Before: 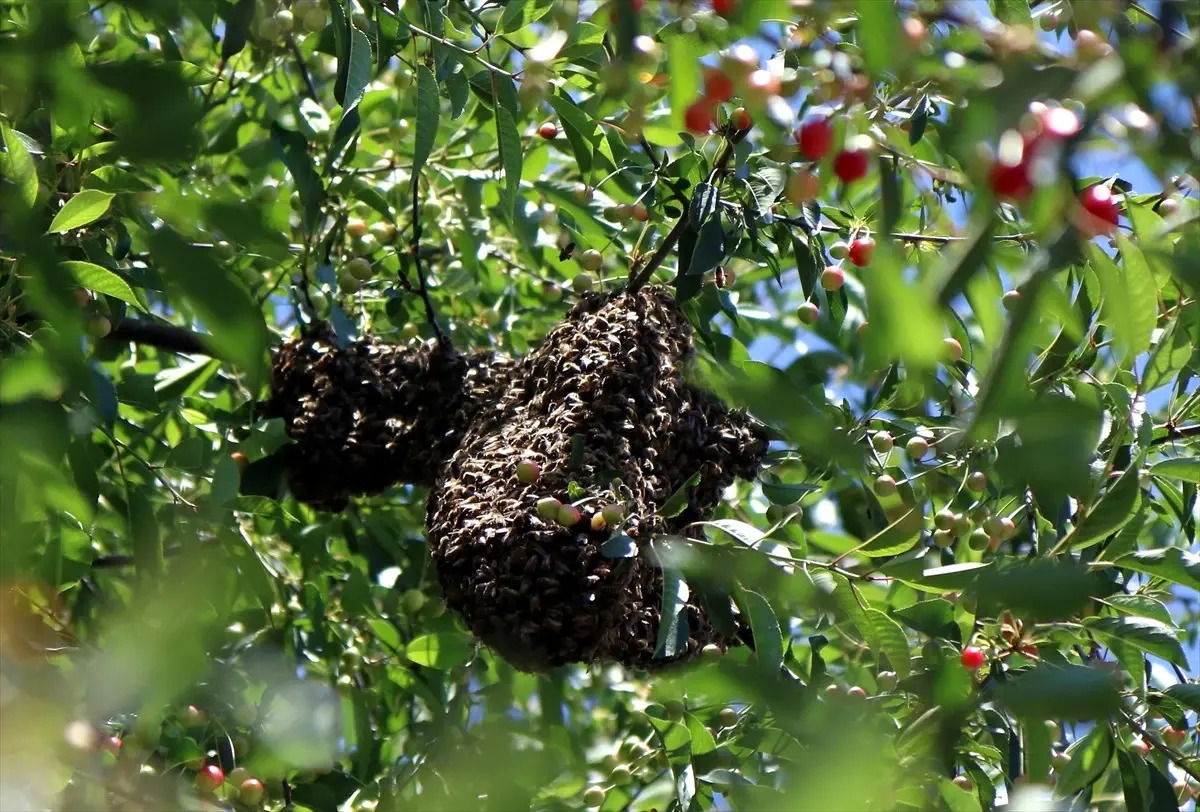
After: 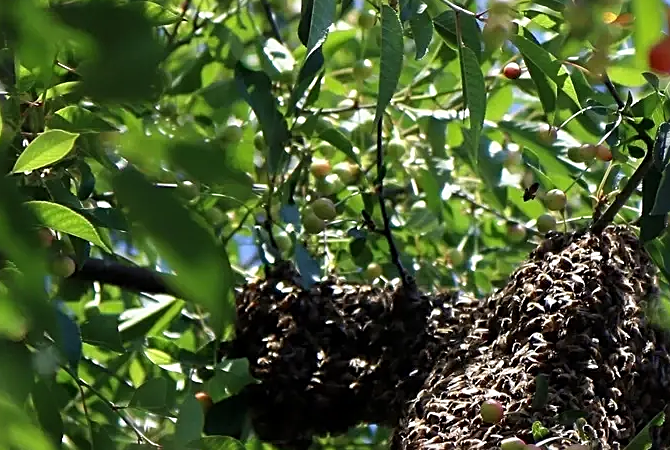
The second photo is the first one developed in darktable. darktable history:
crop and rotate: left 3.06%, top 7.441%, right 41.079%, bottom 37.032%
exposure: exposure -0.041 EV, compensate highlight preservation false
sharpen: on, module defaults
